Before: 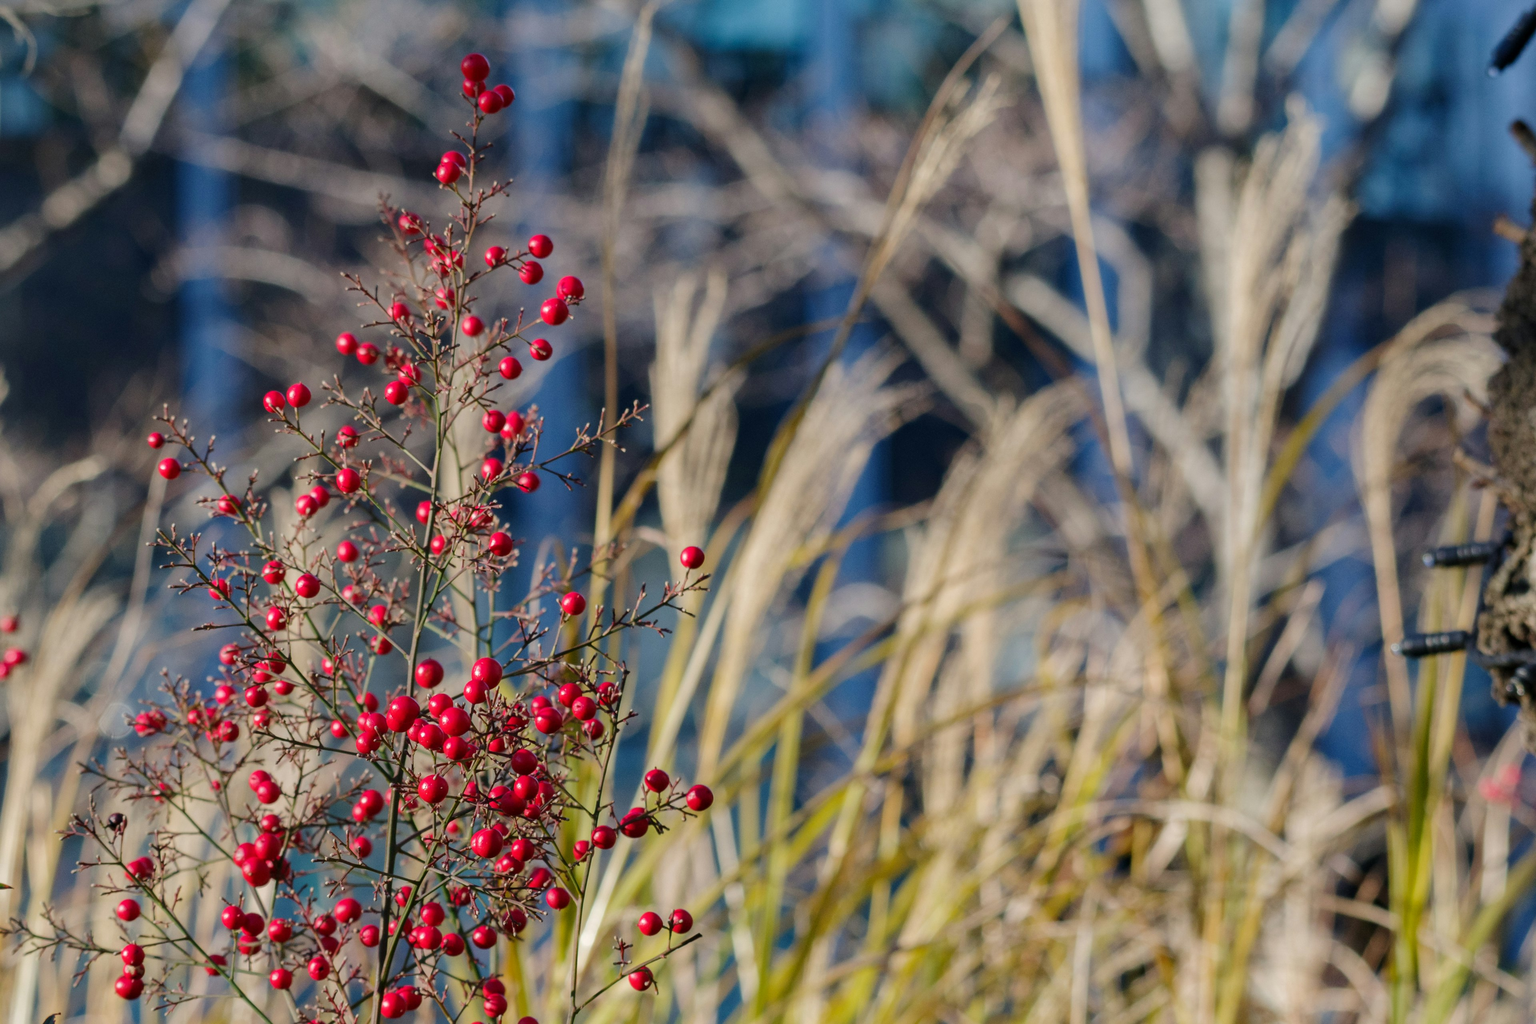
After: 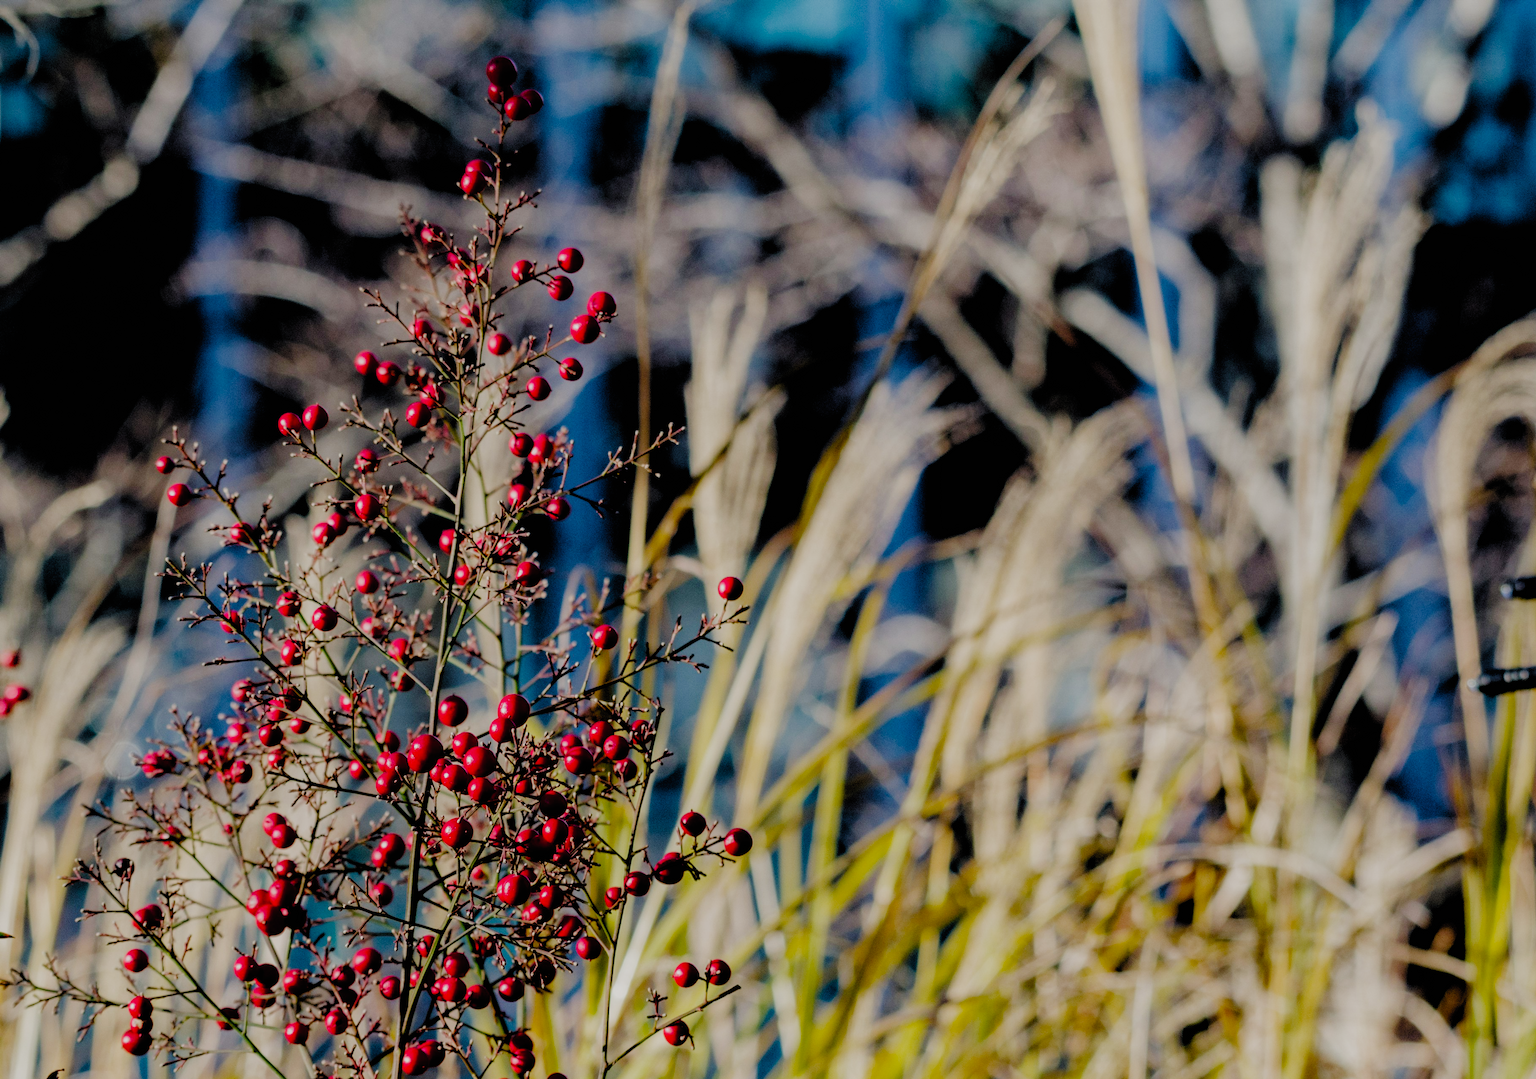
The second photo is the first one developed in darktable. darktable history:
crop and rotate: right 5.167%
filmic rgb: black relative exposure -2.85 EV, white relative exposure 4.56 EV, hardness 1.77, contrast 1.25, preserve chrominance no, color science v5 (2021)
